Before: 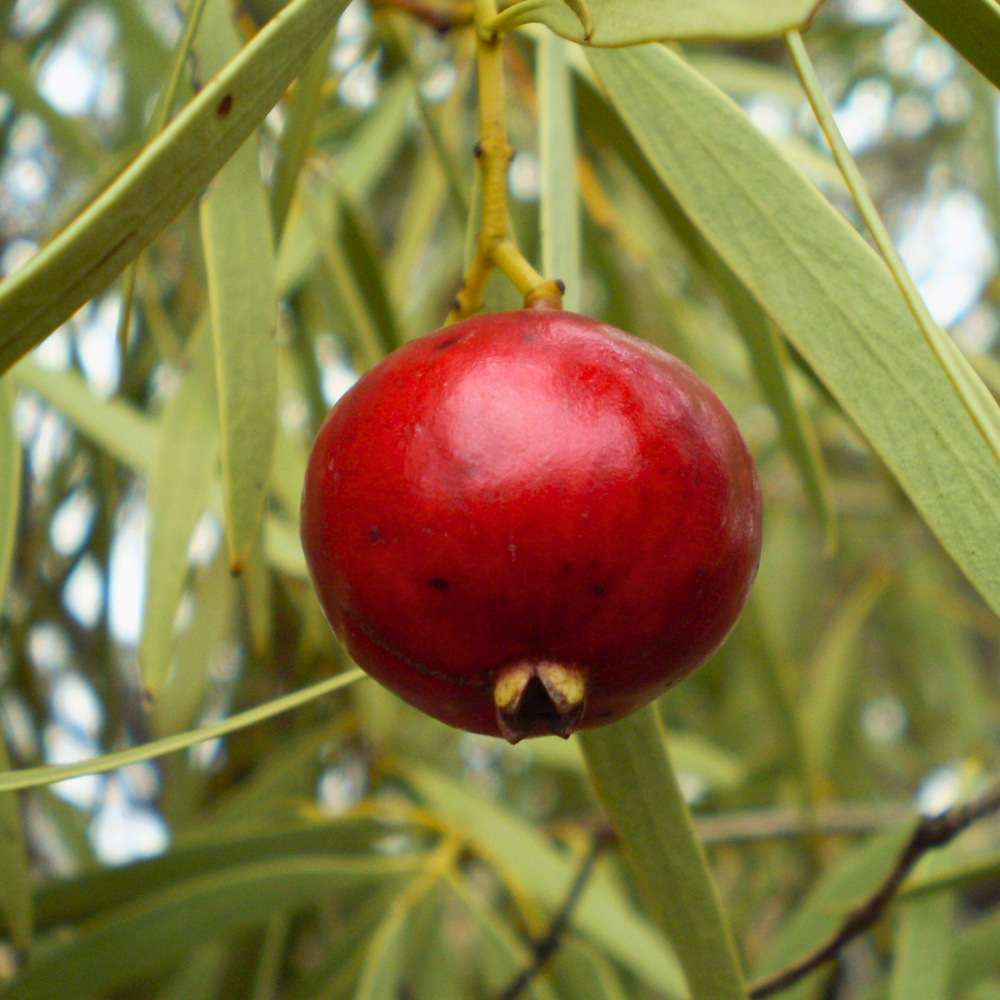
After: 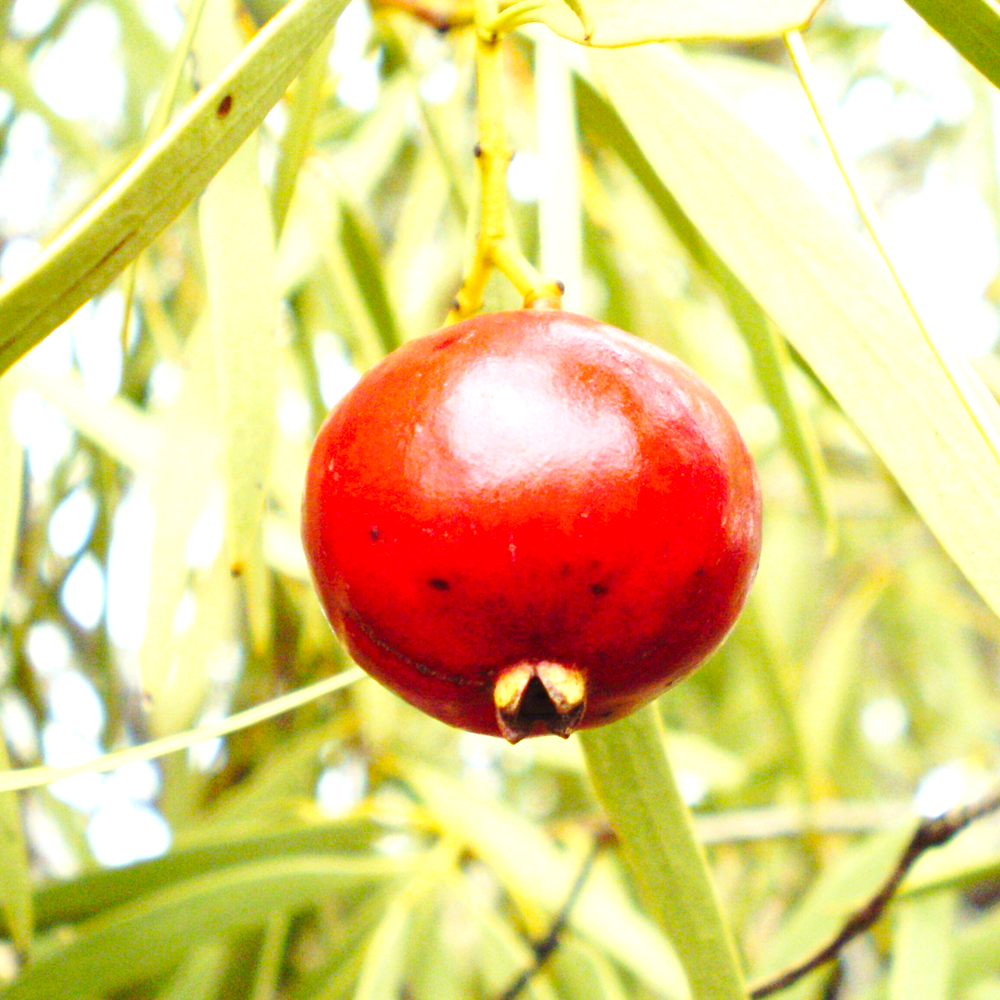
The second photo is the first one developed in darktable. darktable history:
exposure: black level correction 0, exposure 1.7 EV, compensate exposure bias true, compensate highlight preservation false
base curve: curves: ch0 [(0, 0) (0.032, 0.025) (0.121, 0.166) (0.206, 0.329) (0.605, 0.79) (1, 1)], preserve colors none
